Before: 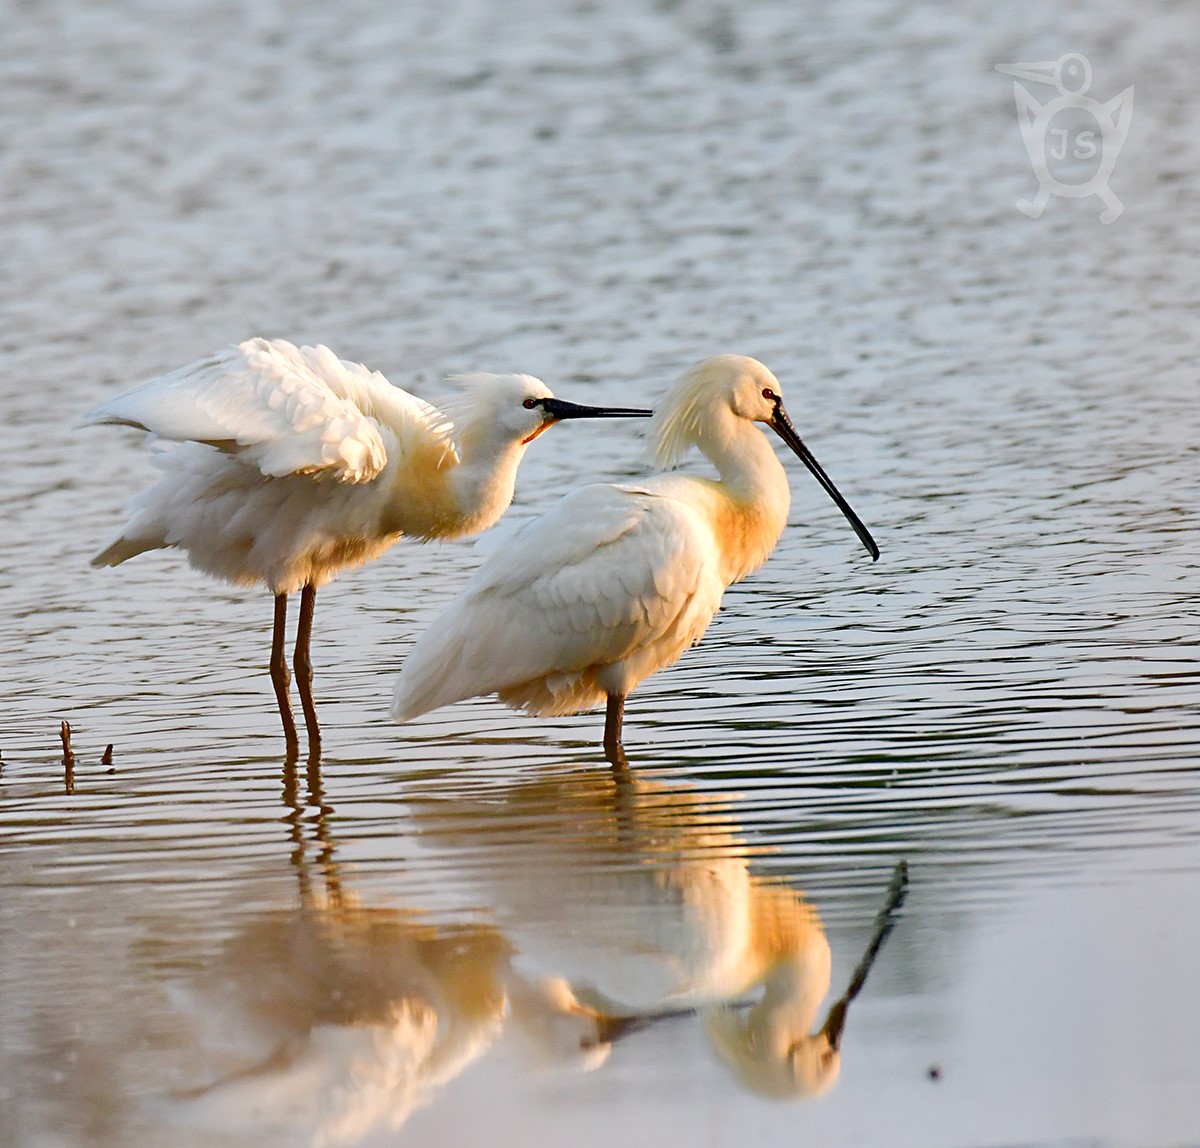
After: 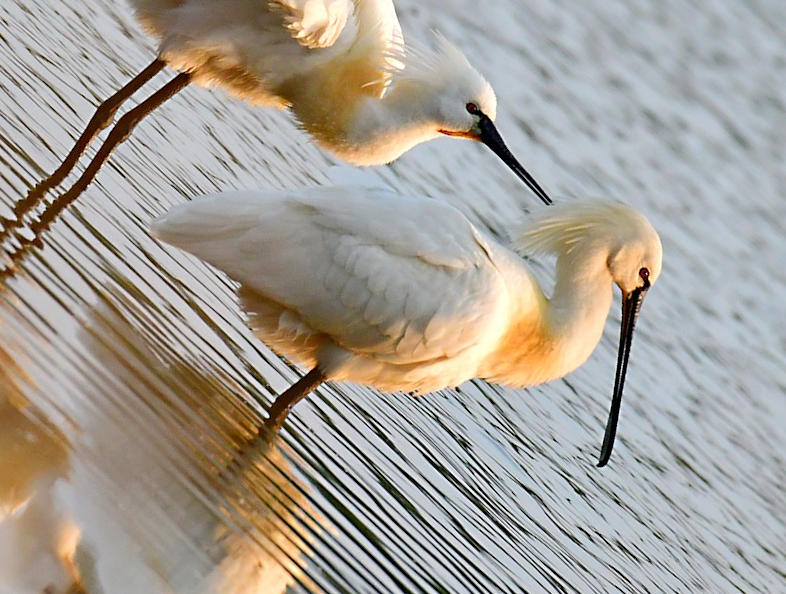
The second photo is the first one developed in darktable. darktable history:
crop and rotate: angle -46.2°, top 16.679%, right 0.93%, bottom 11.666%
